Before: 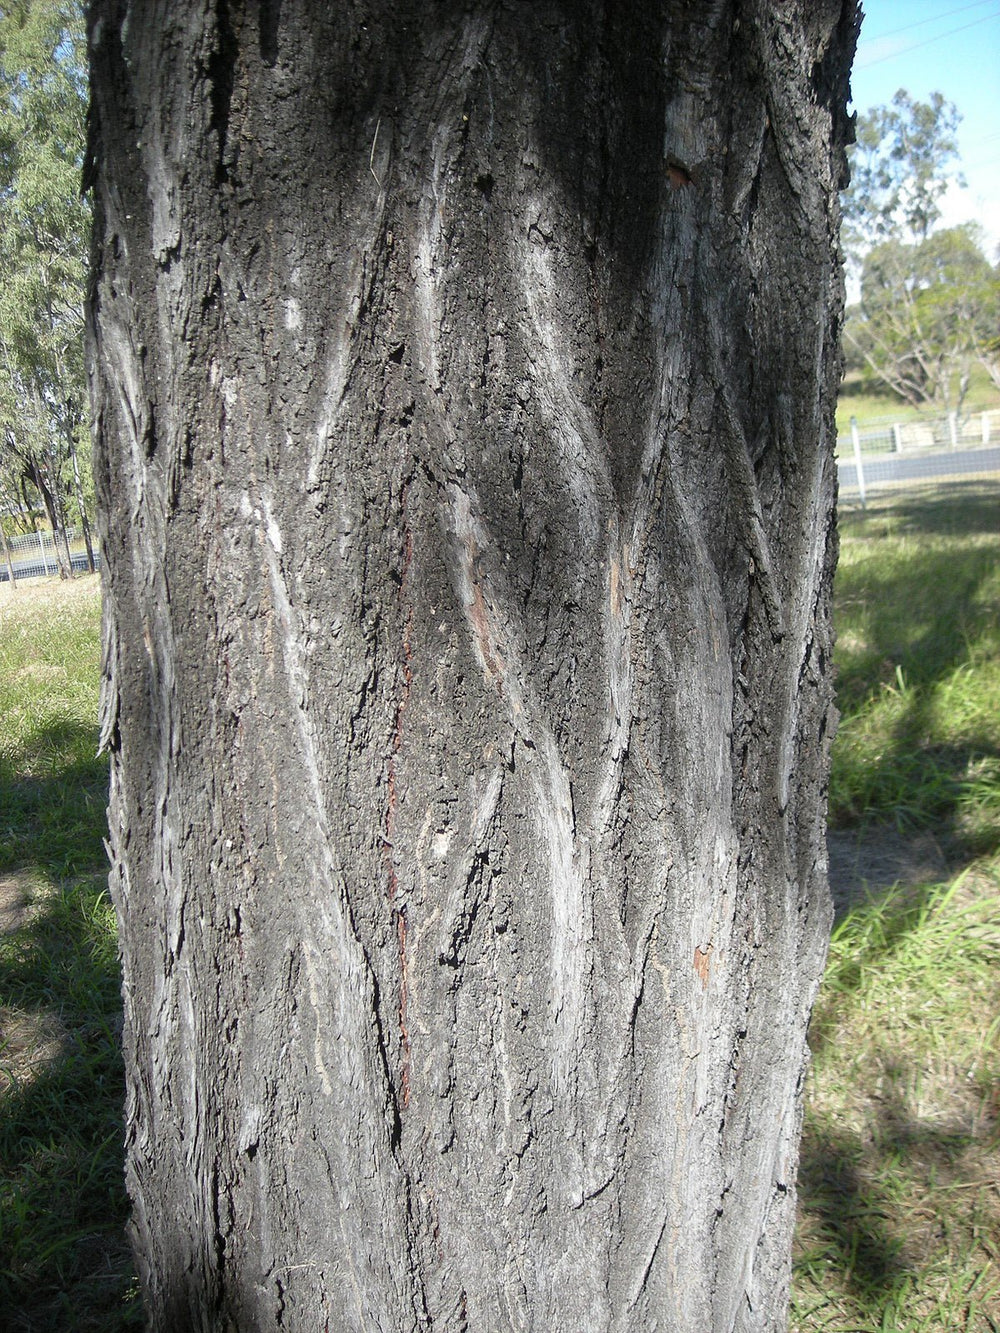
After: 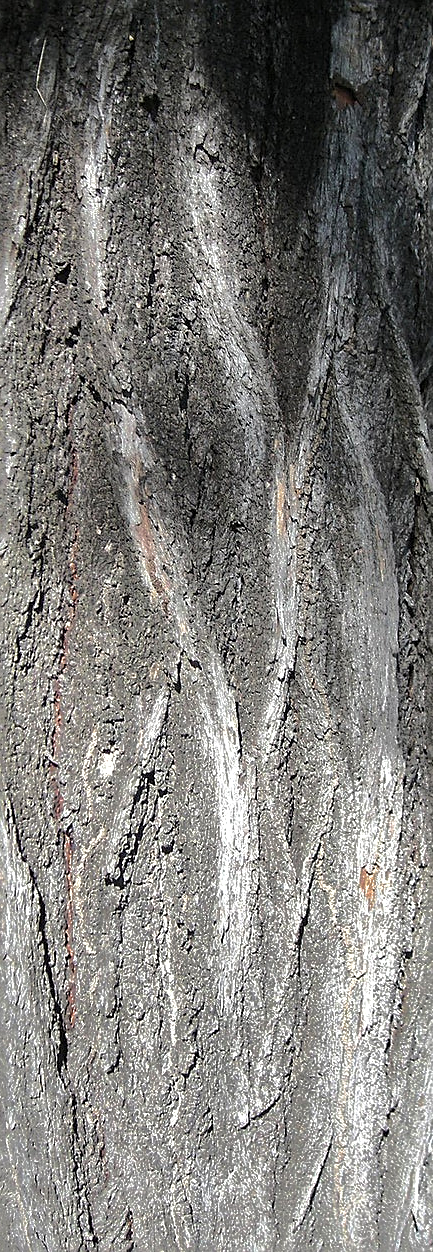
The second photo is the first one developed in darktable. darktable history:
crop: left 33.452%, top 6.025%, right 23.155%
shadows and highlights: shadows 25, highlights -70
sharpen: on, module defaults
tone equalizer: -8 EV -0.417 EV, -7 EV -0.389 EV, -6 EV -0.333 EV, -5 EV -0.222 EV, -3 EV 0.222 EV, -2 EV 0.333 EV, -1 EV 0.389 EV, +0 EV 0.417 EV, edges refinement/feathering 500, mask exposure compensation -1.57 EV, preserve details no
